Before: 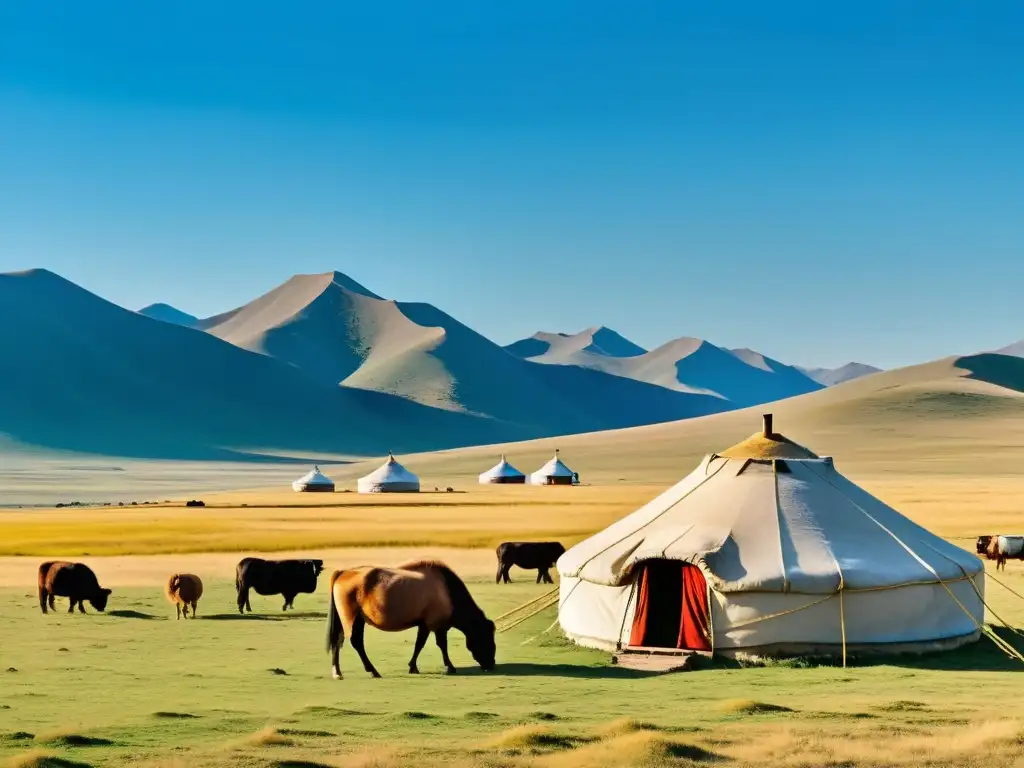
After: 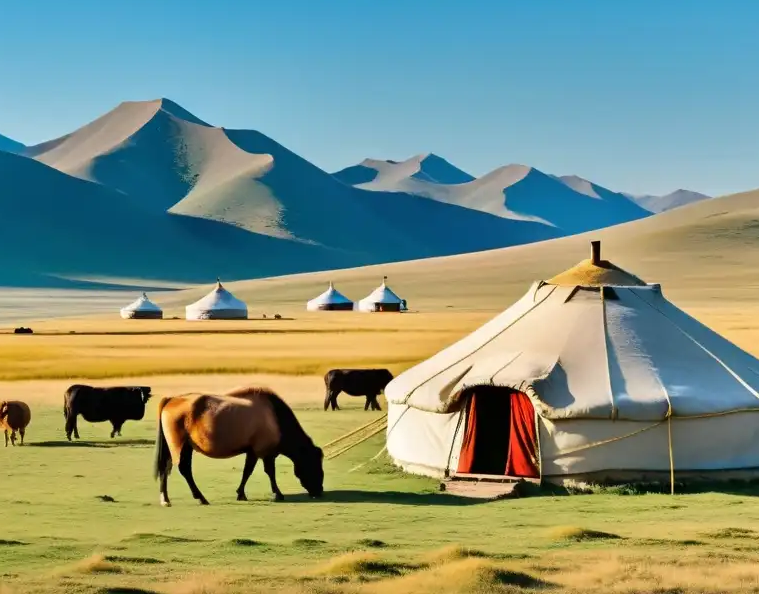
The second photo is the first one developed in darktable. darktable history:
crop: left 16.866%, top 22.652%, right 8.951%
